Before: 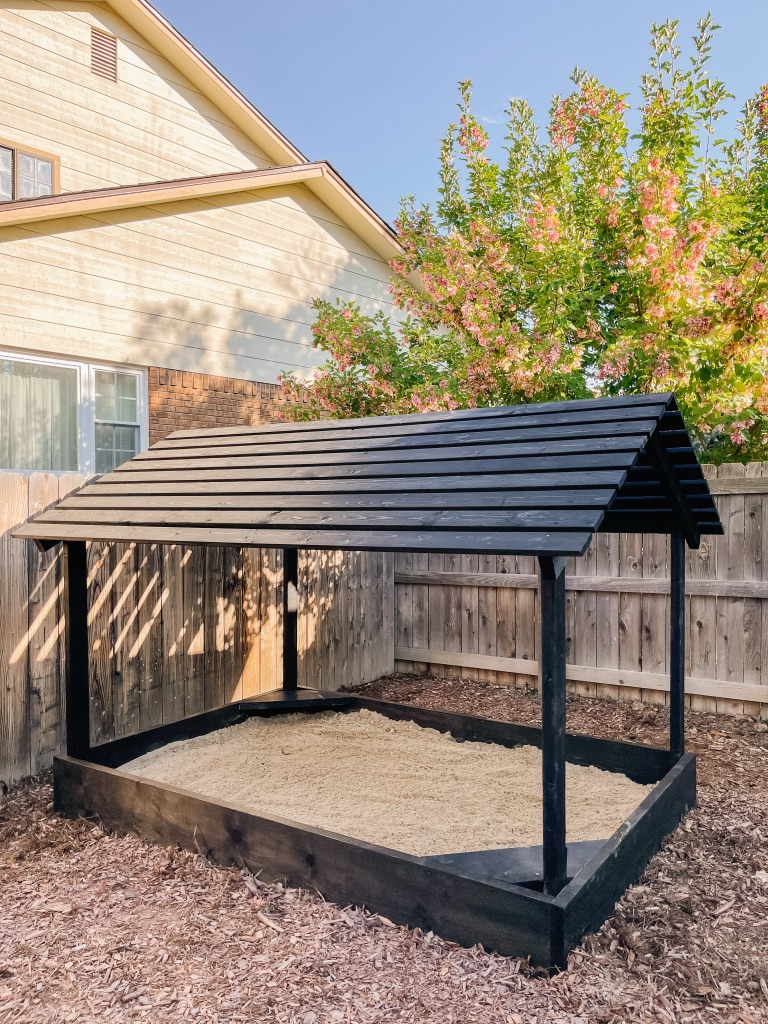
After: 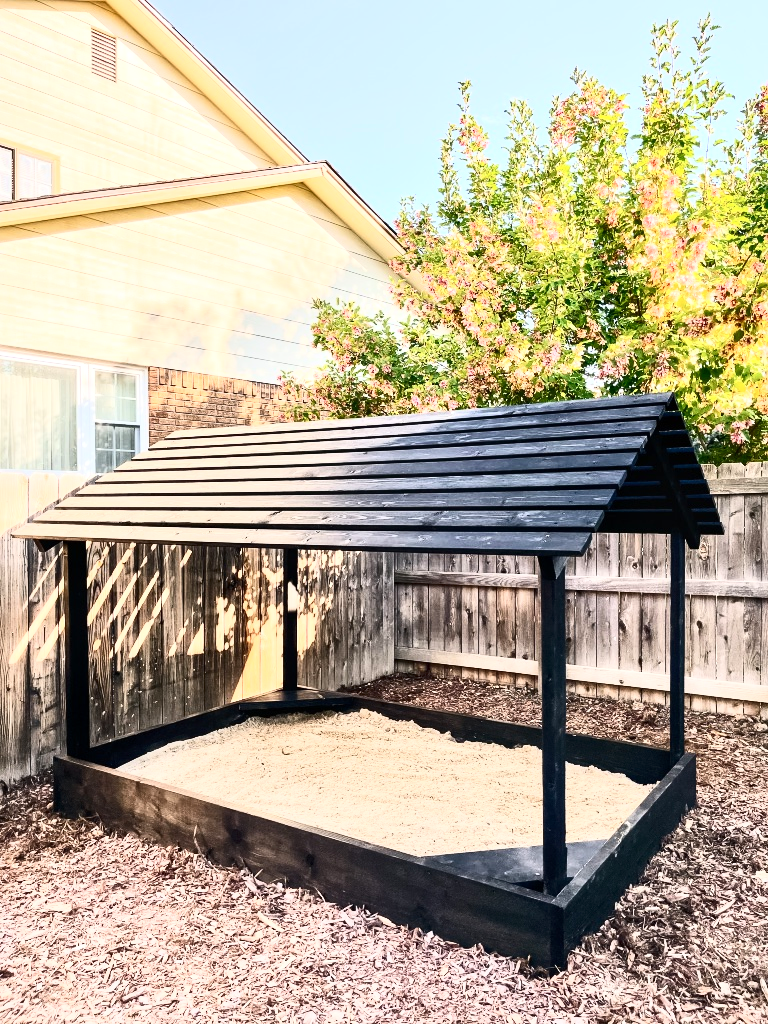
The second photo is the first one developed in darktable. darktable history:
local contrast: mode bilateral grid, contrast 30, coarseness 26, midtone range 0.2
contrast brightness saturation: contrast 0.625, brightness 0.334, saturation 0.147
